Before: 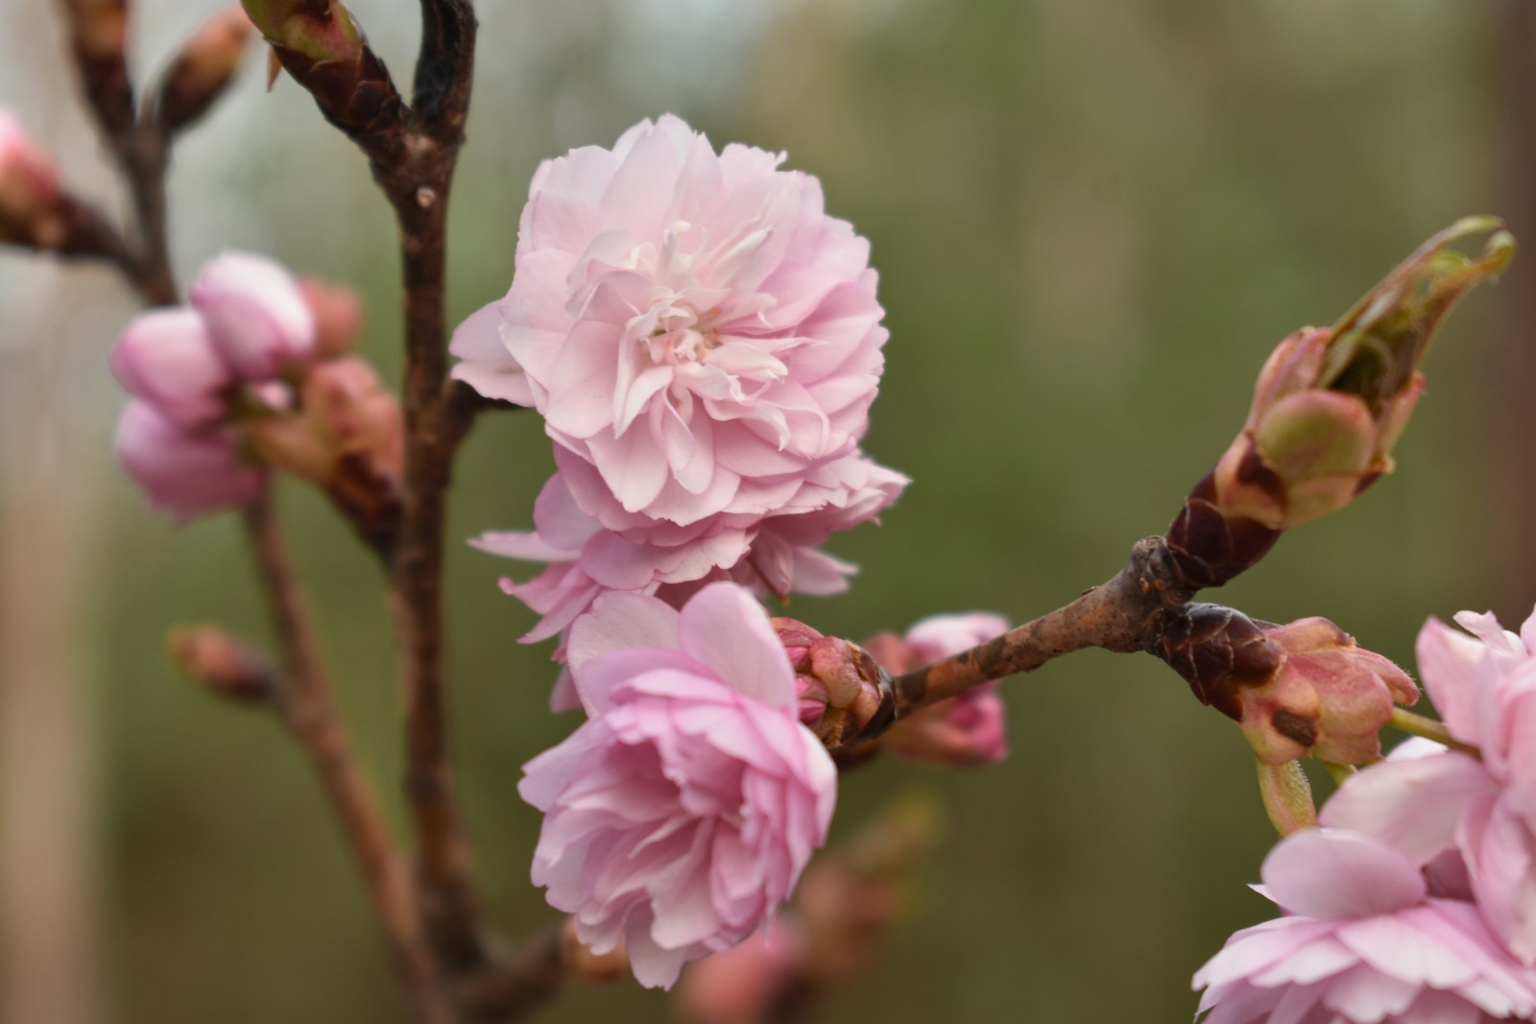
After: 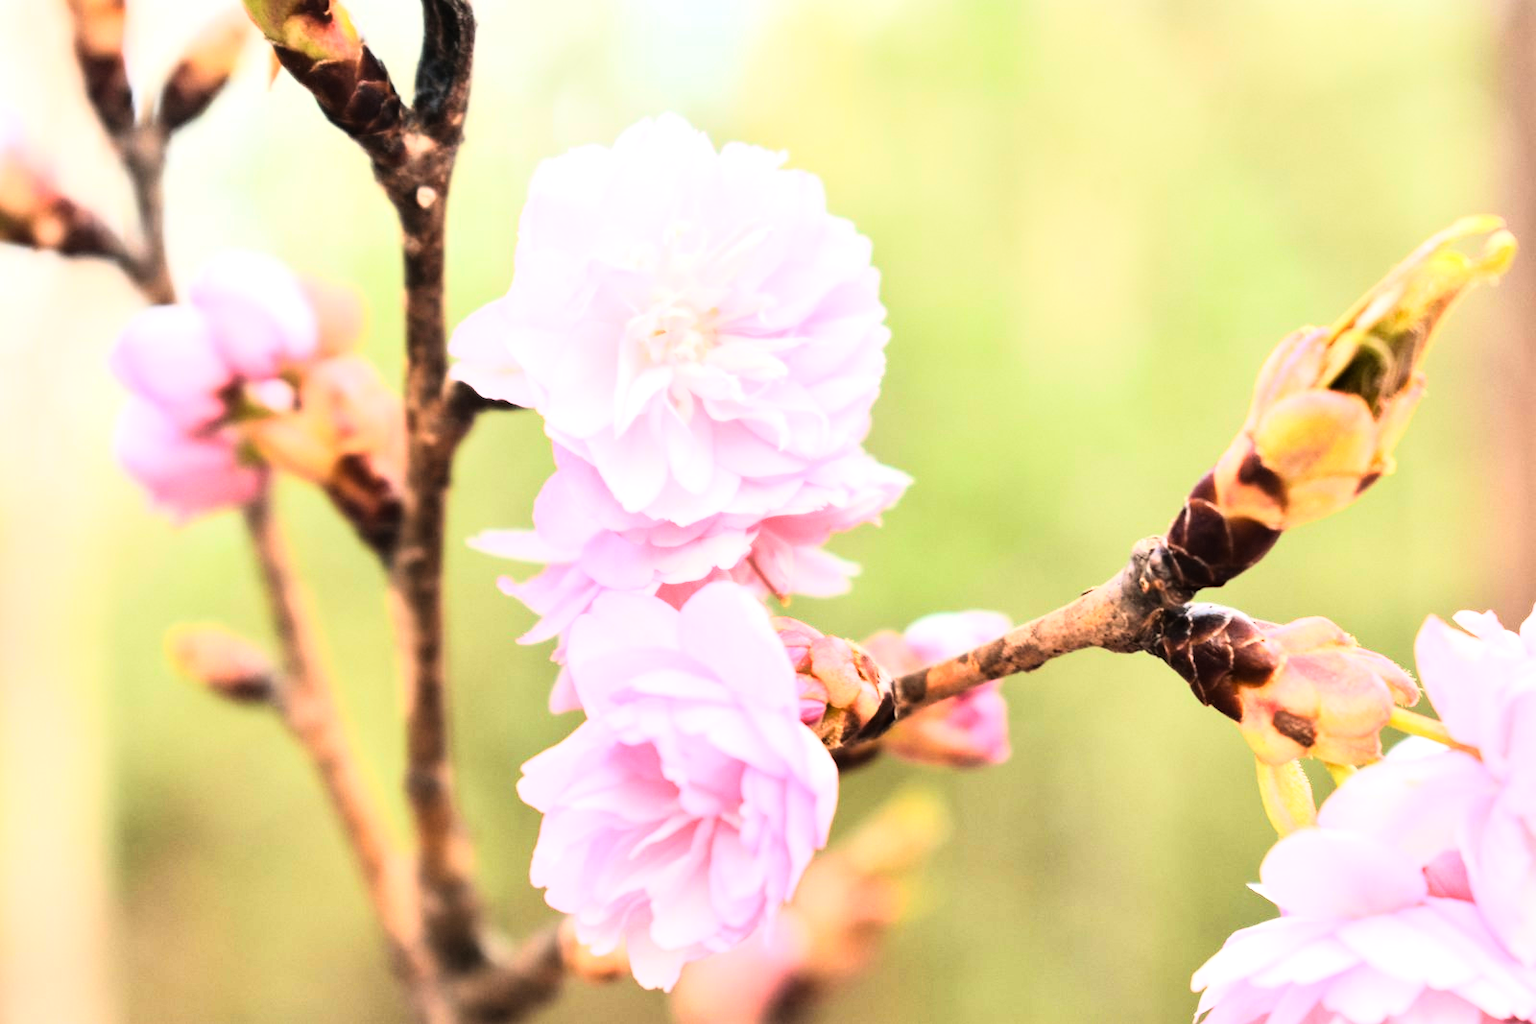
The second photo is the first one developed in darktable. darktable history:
rgb curve: curves: ch0 [(0, 0) (0.21, 0.15) (0.24, 0.21) (0.5, 0.75) (0.75, 0.96) (0.89, 0.99) (1, 1)]; ch1 [(0, 0.02) (0.21, 0.13) (0.25, 0.2) (0.5, 0.67) (0.75, 0.9) (0.89, 0.97) (1, 1)]; ch2 [(0, 0.02) (0.21, 0.13) (0.25, 0.2) (0.5, 0.67) (0.75, 0.9) (0.89, 0.97) (1, 1)], compensate middle gray true
exposure: black level correction 0, exposure 1.55 EV, compensate exposure bias true, compensate highlight preservation false
